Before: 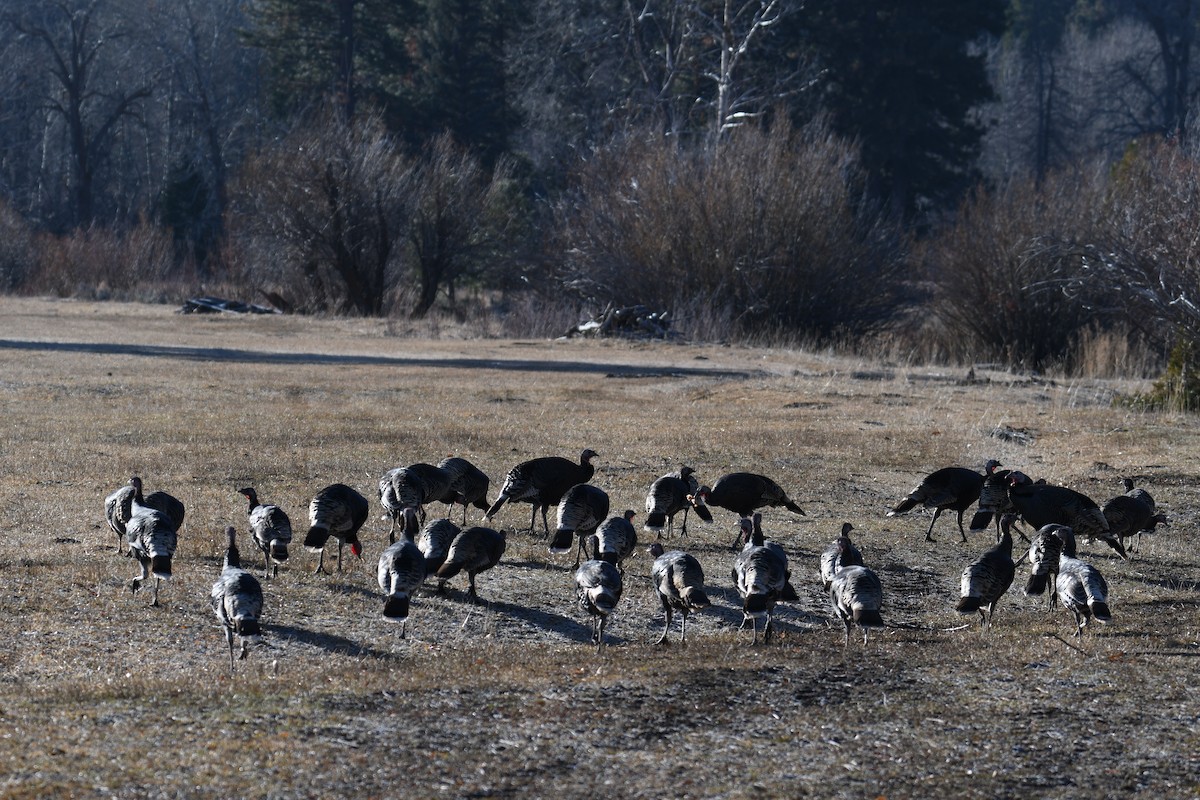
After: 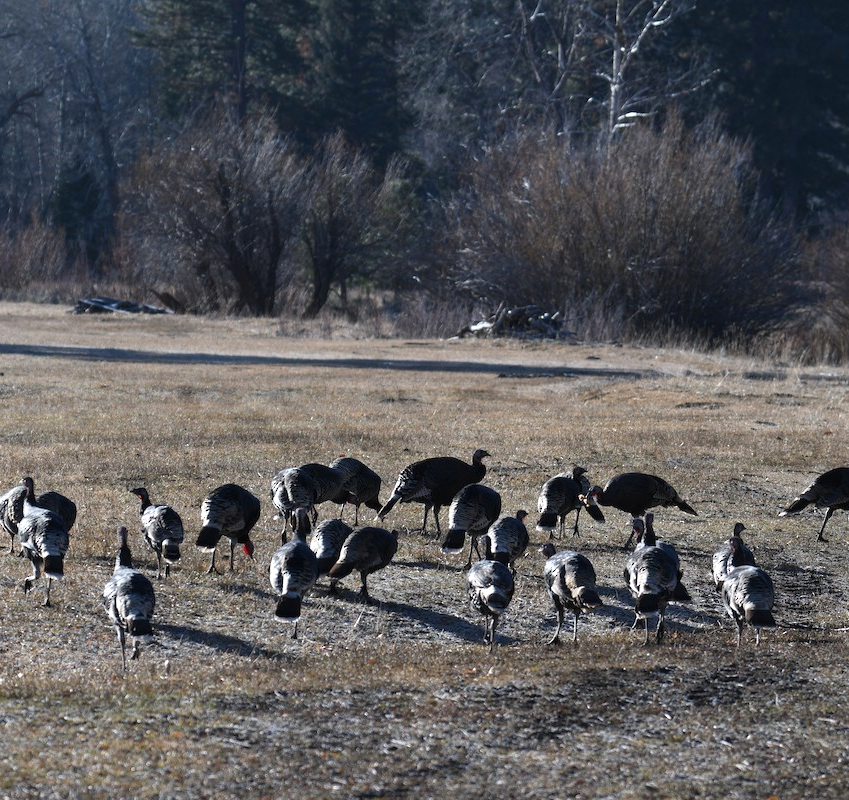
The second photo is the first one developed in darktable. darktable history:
crop and rotate: left 9.061%, right 20.142%
grain: coarseness 0.81 ISO, strength 1.34%, mid-tones bias 0%
exposure: exposure 0.3 EV, compensate highlight preservation false
